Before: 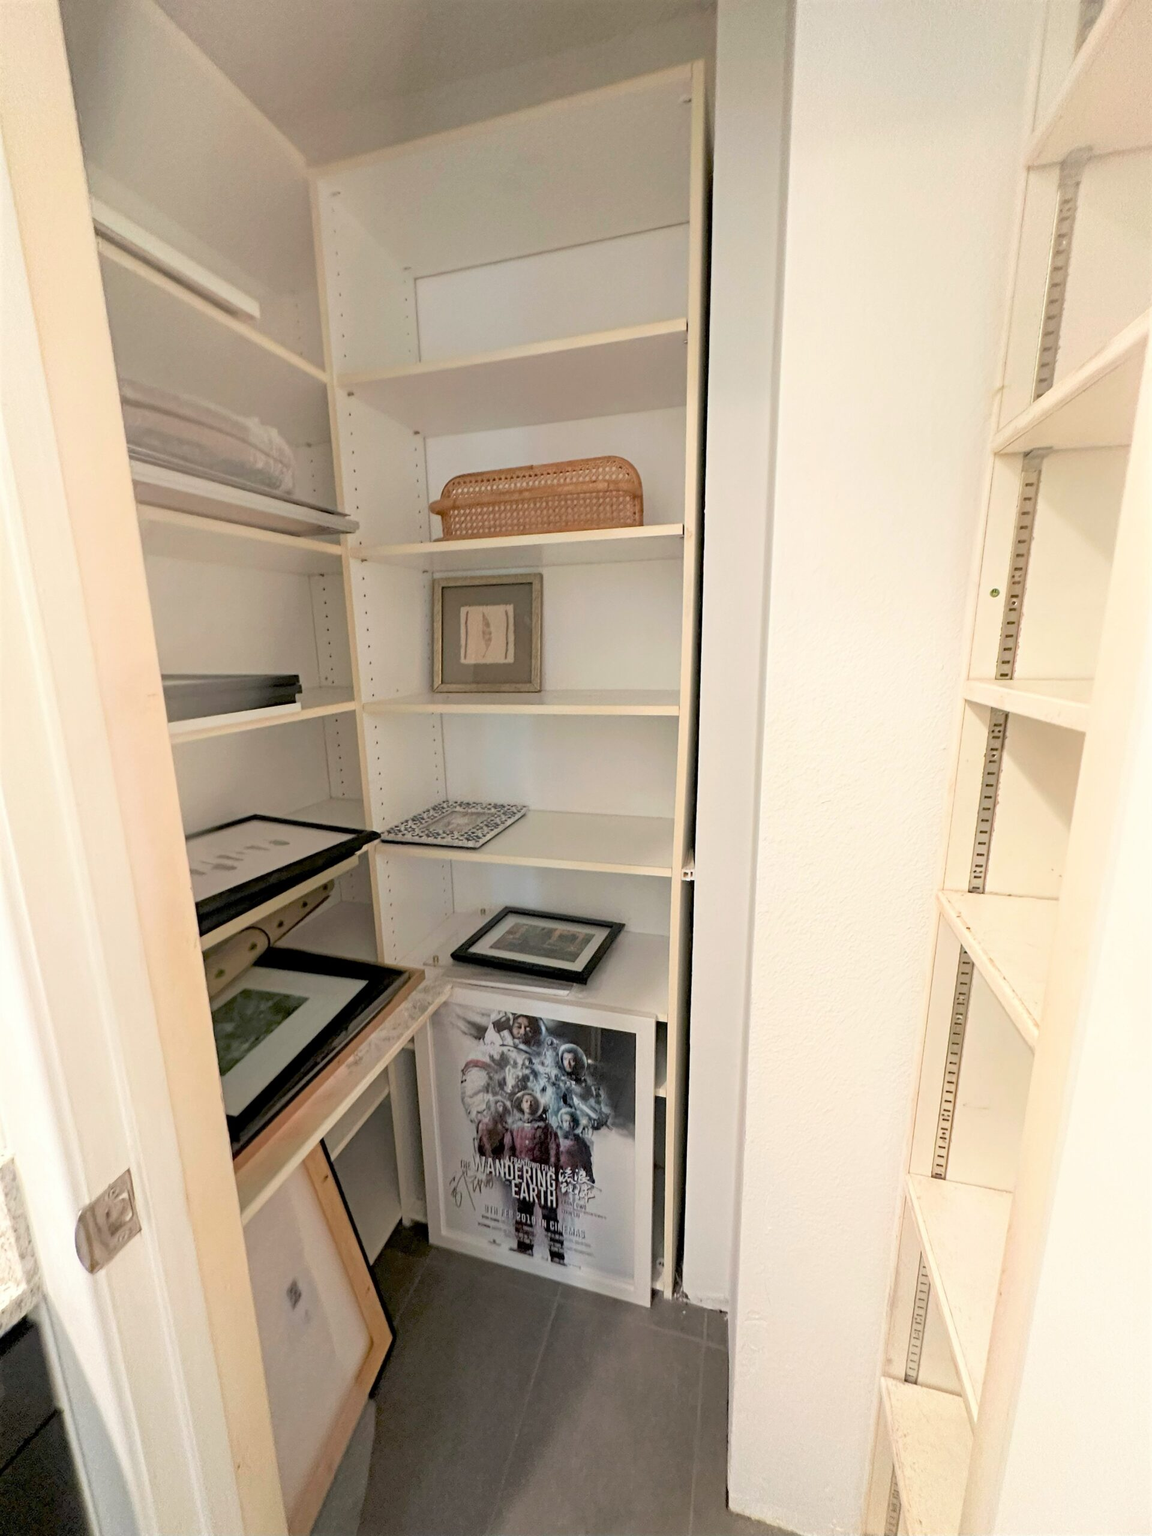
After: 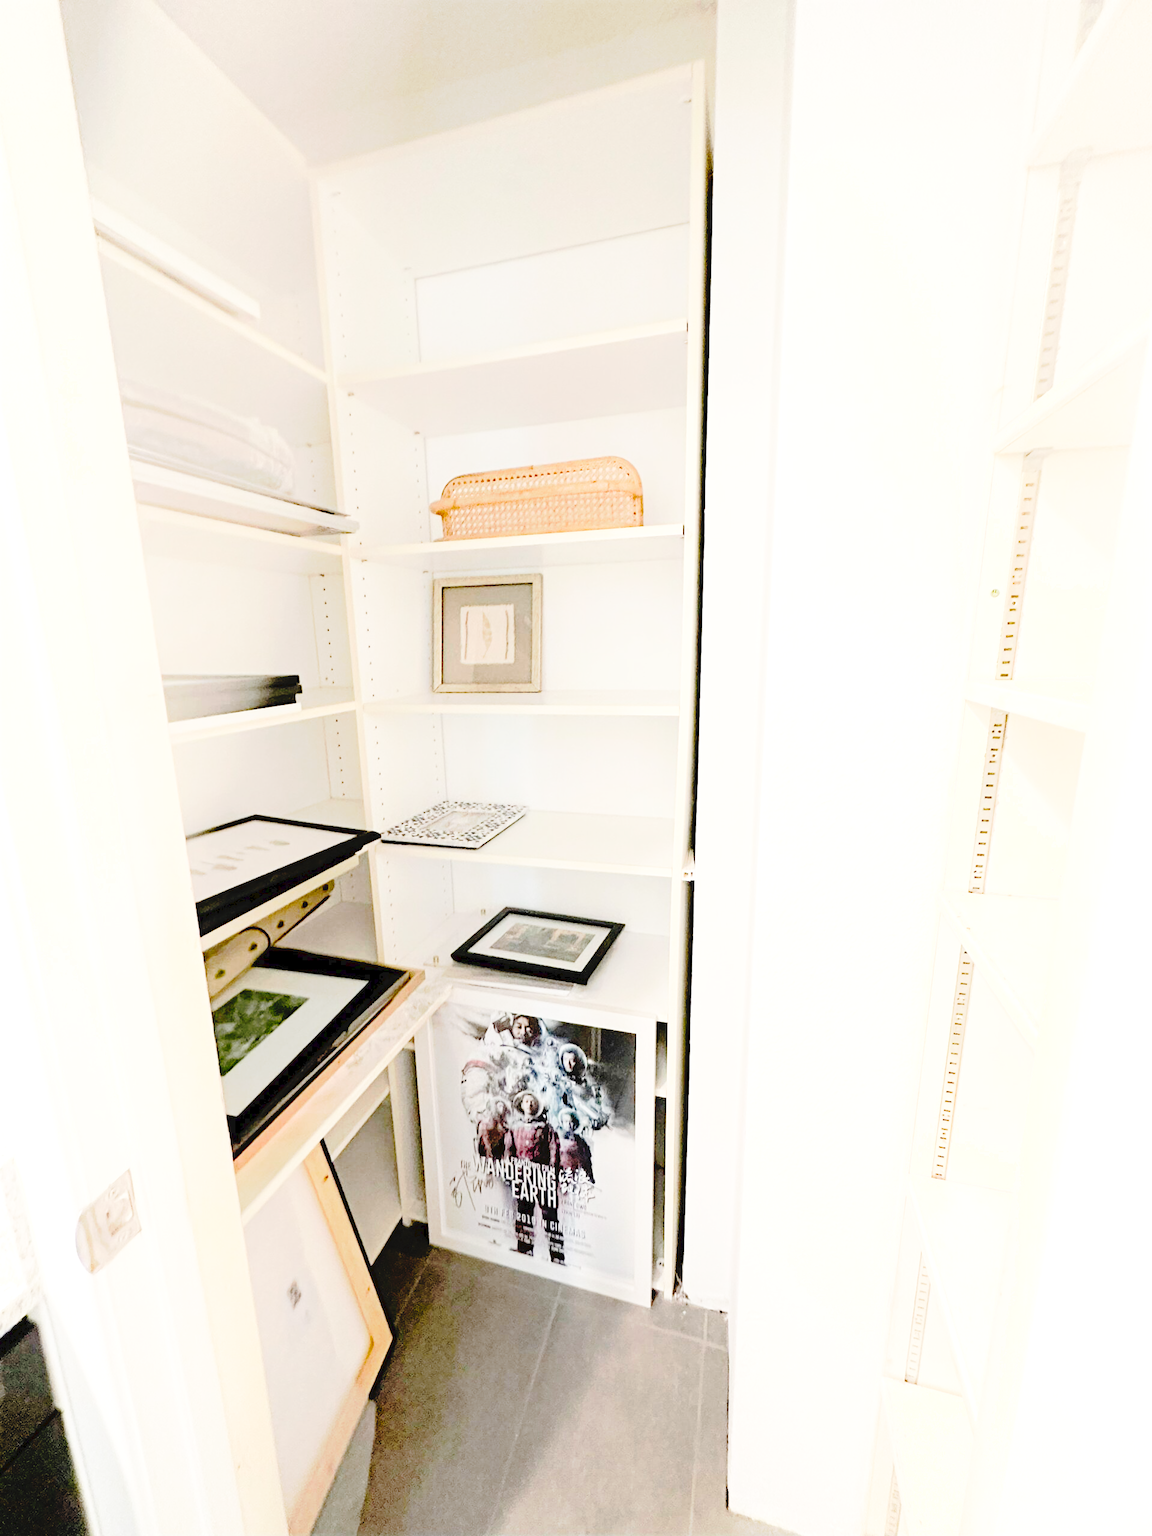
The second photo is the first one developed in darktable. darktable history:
shadows and highlights: shadows 0.999, highlights 38.47, shadows color adjustment 99.17%, highlights color adjustment 0.133%
exposure: exposure 0.362 EV, compensate highlight preservation false
base curve: curves: ch0 [(0, 0) (0.028, 0.03) (0.121, 0.232) (0.46, 0.748) (0.859, 0.968) (1, 1)], preserve colors none
tone curve: curves: ch0 [(0, 0) (0.003, 0.051) (0.011, 0.052) (0.025, 0.055) (0.044, 0.062) (0.069, 0.068) (0.1, 0.077) (0.136, 0.098) (0.177, 0.145) (0.224, 0.223) (0.277, 0.314) (0.335, 0.43) (0.399, 0.518) (0.468, 0.591) (0.543, 0.656) (0.623, 0.726) (0.709, 0.809) (0.801, 0.857) (0.898, 0.918) (1, 1)], preserve colors none
